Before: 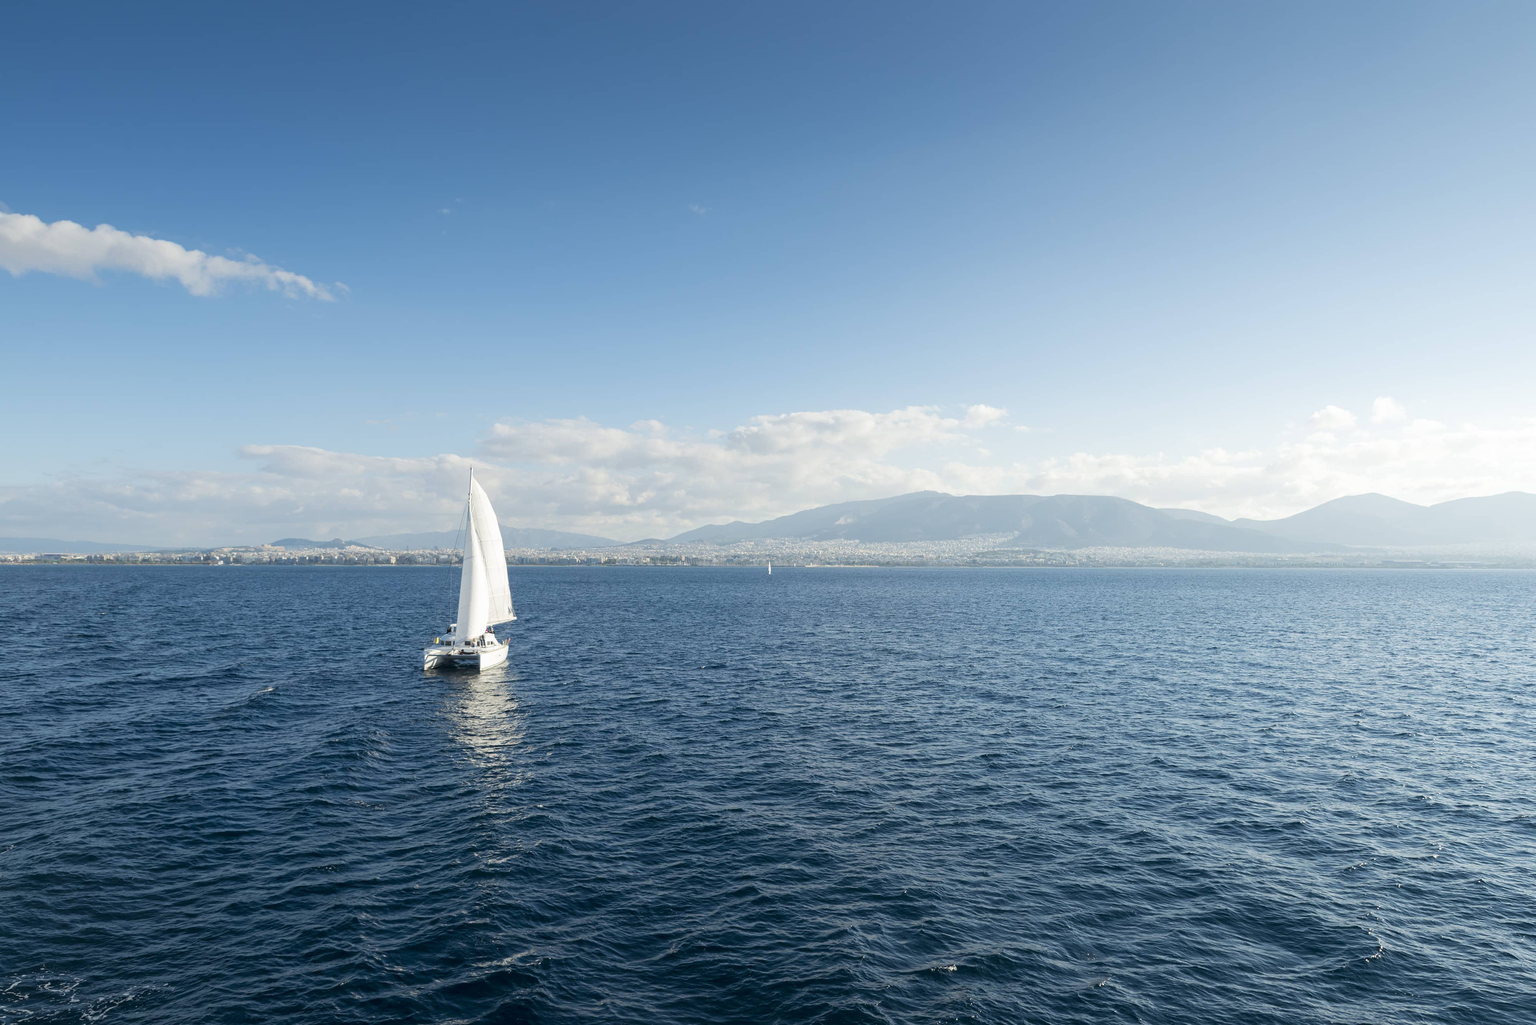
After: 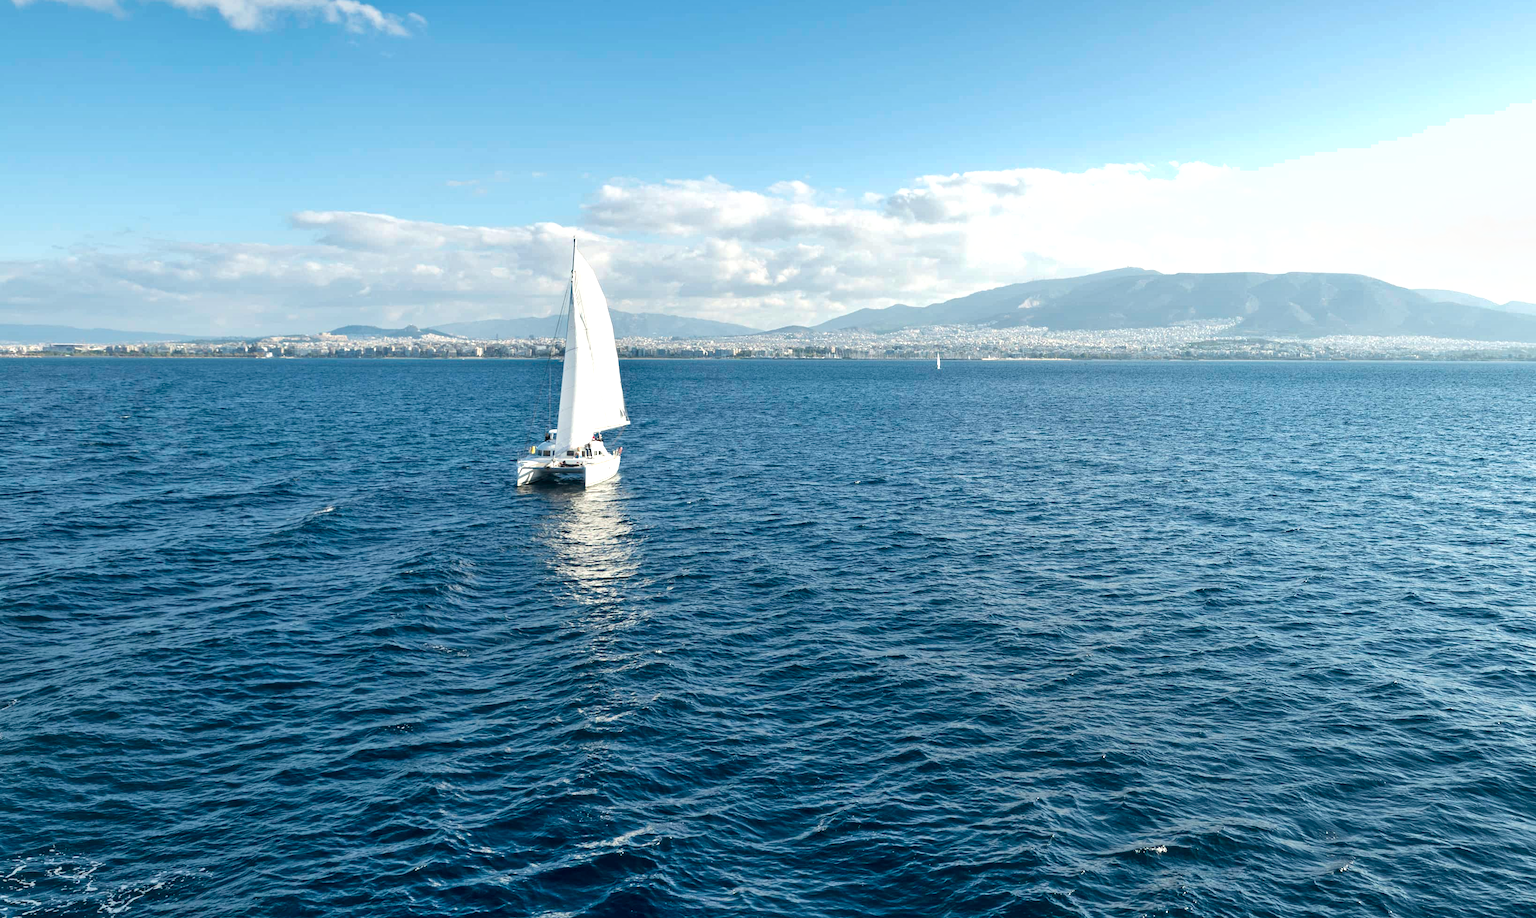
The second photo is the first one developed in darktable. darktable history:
exposure: black level correction 0, exposure 0.5 EV, compensate highlight preservation false
shadows and highlights: soften with gaussian
crop: top 26.531%, right 17.959%
